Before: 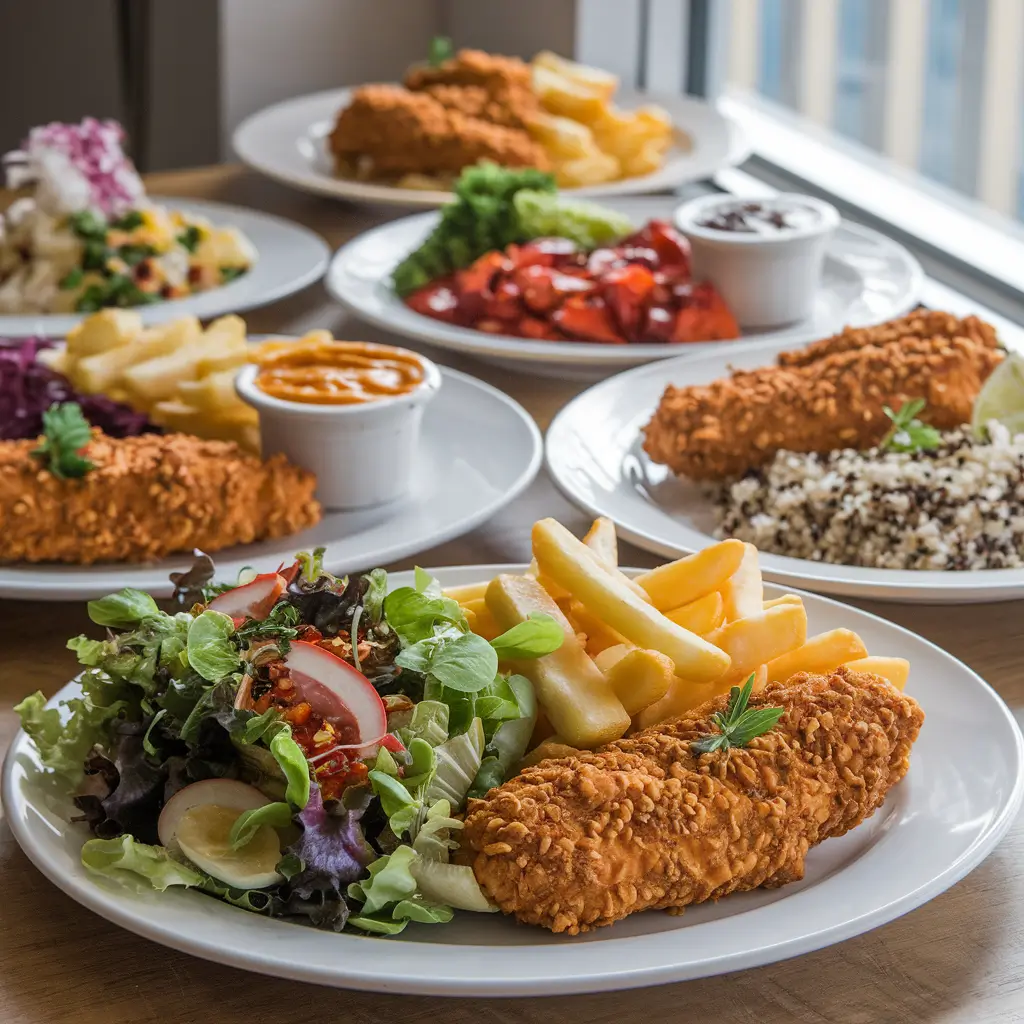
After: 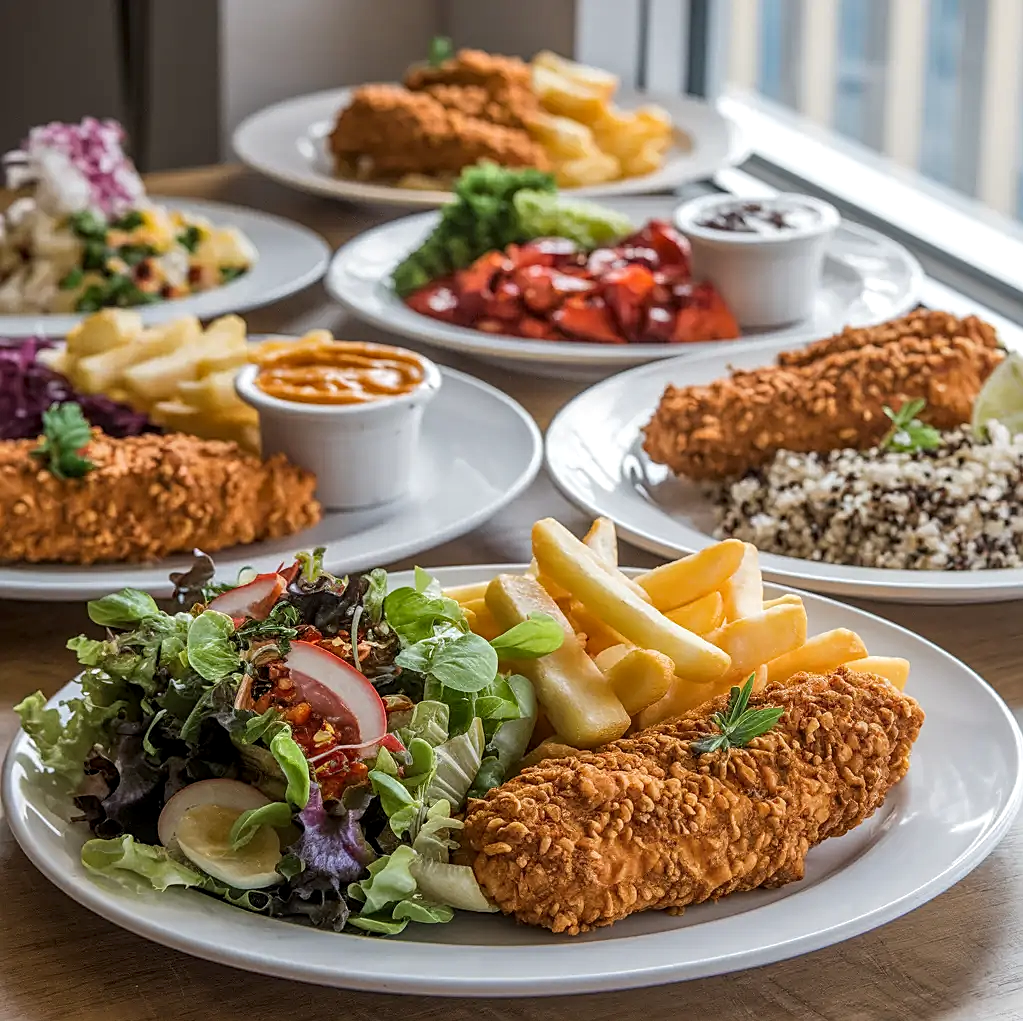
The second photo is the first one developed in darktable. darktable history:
crop: top 0.034%, bottom 0.165%
local contrast: on, module defaults
sharpen: on, module defaults
